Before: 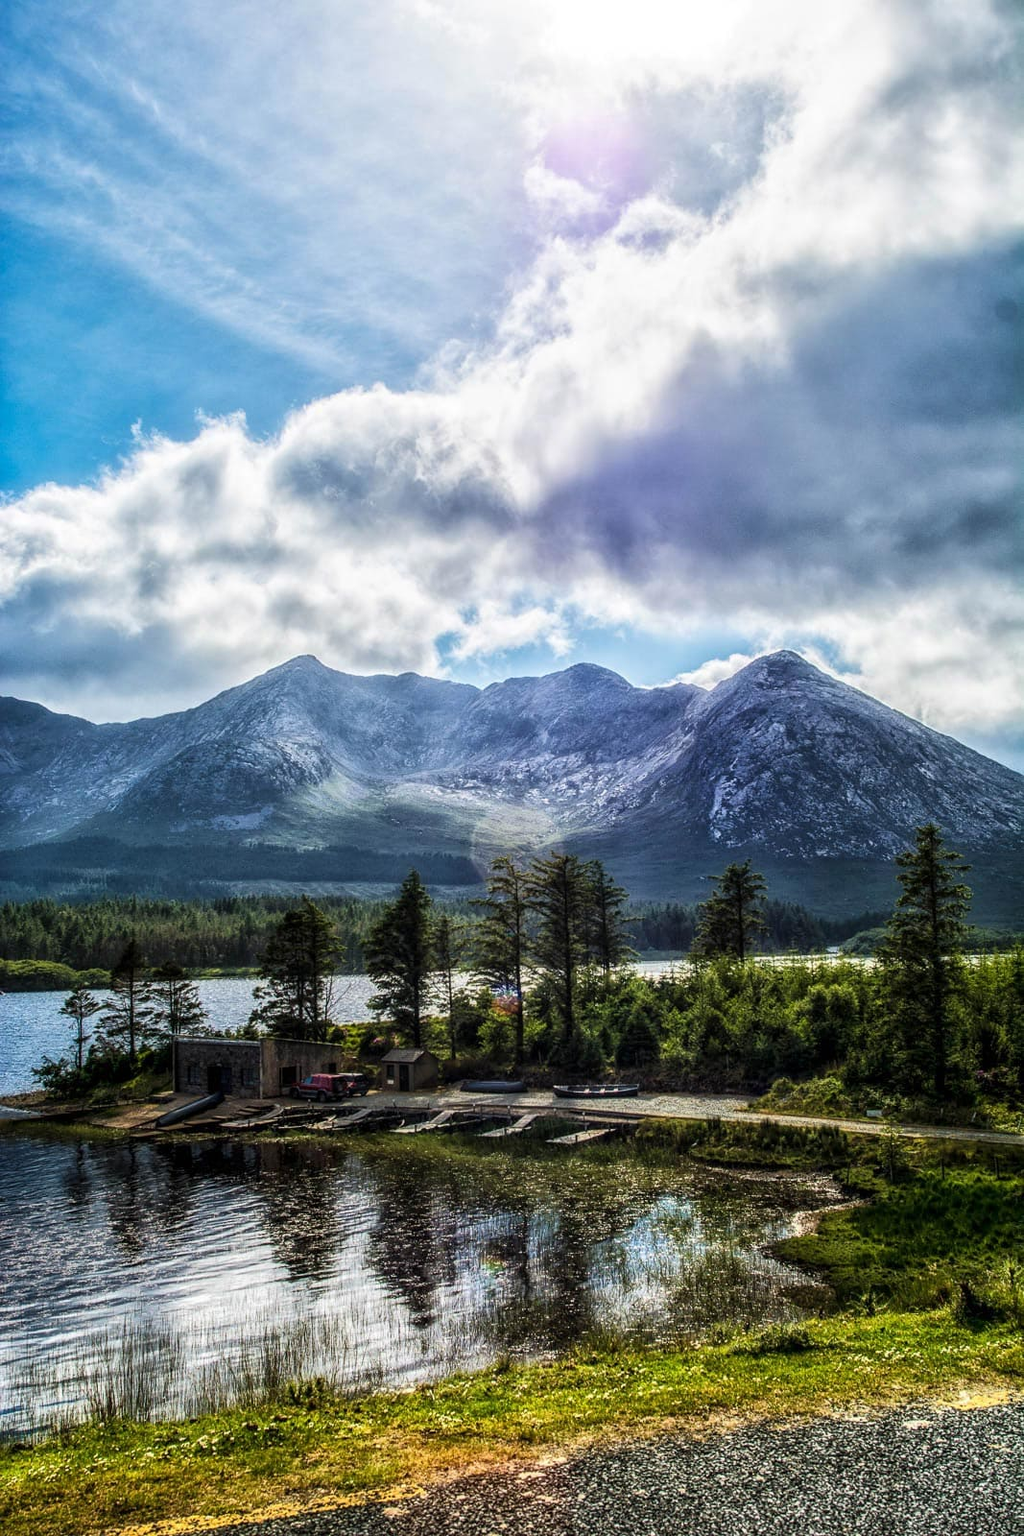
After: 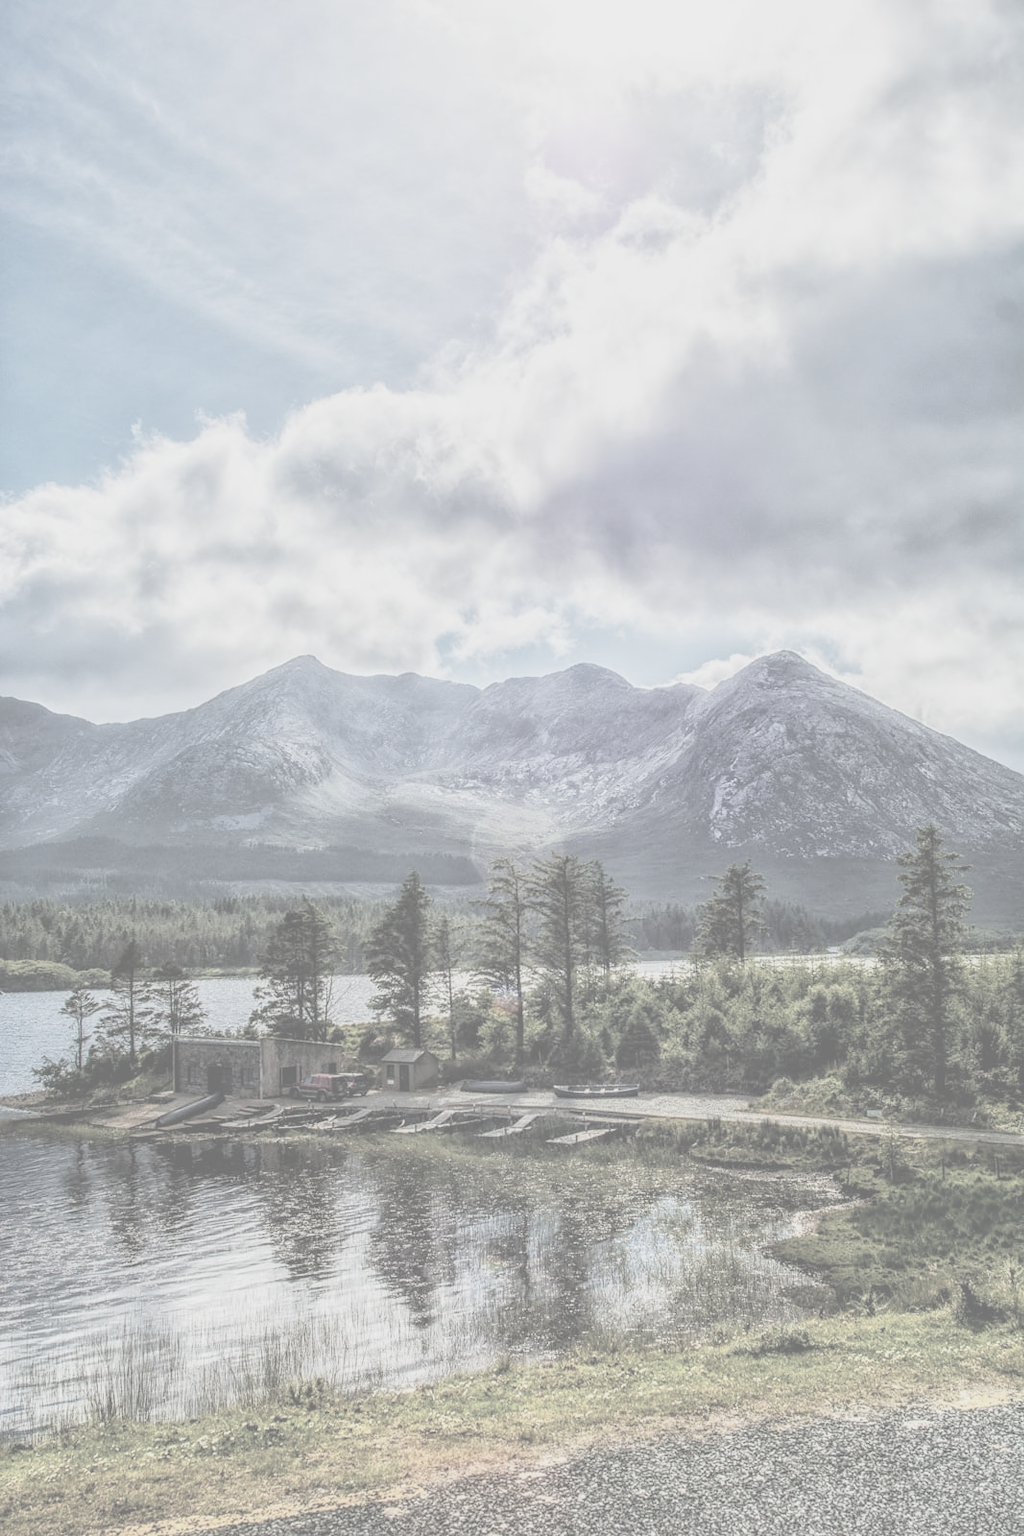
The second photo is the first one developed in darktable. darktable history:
contrast brightness saturation: contrast -0.32, brightness 0.769, saturation -0.788
